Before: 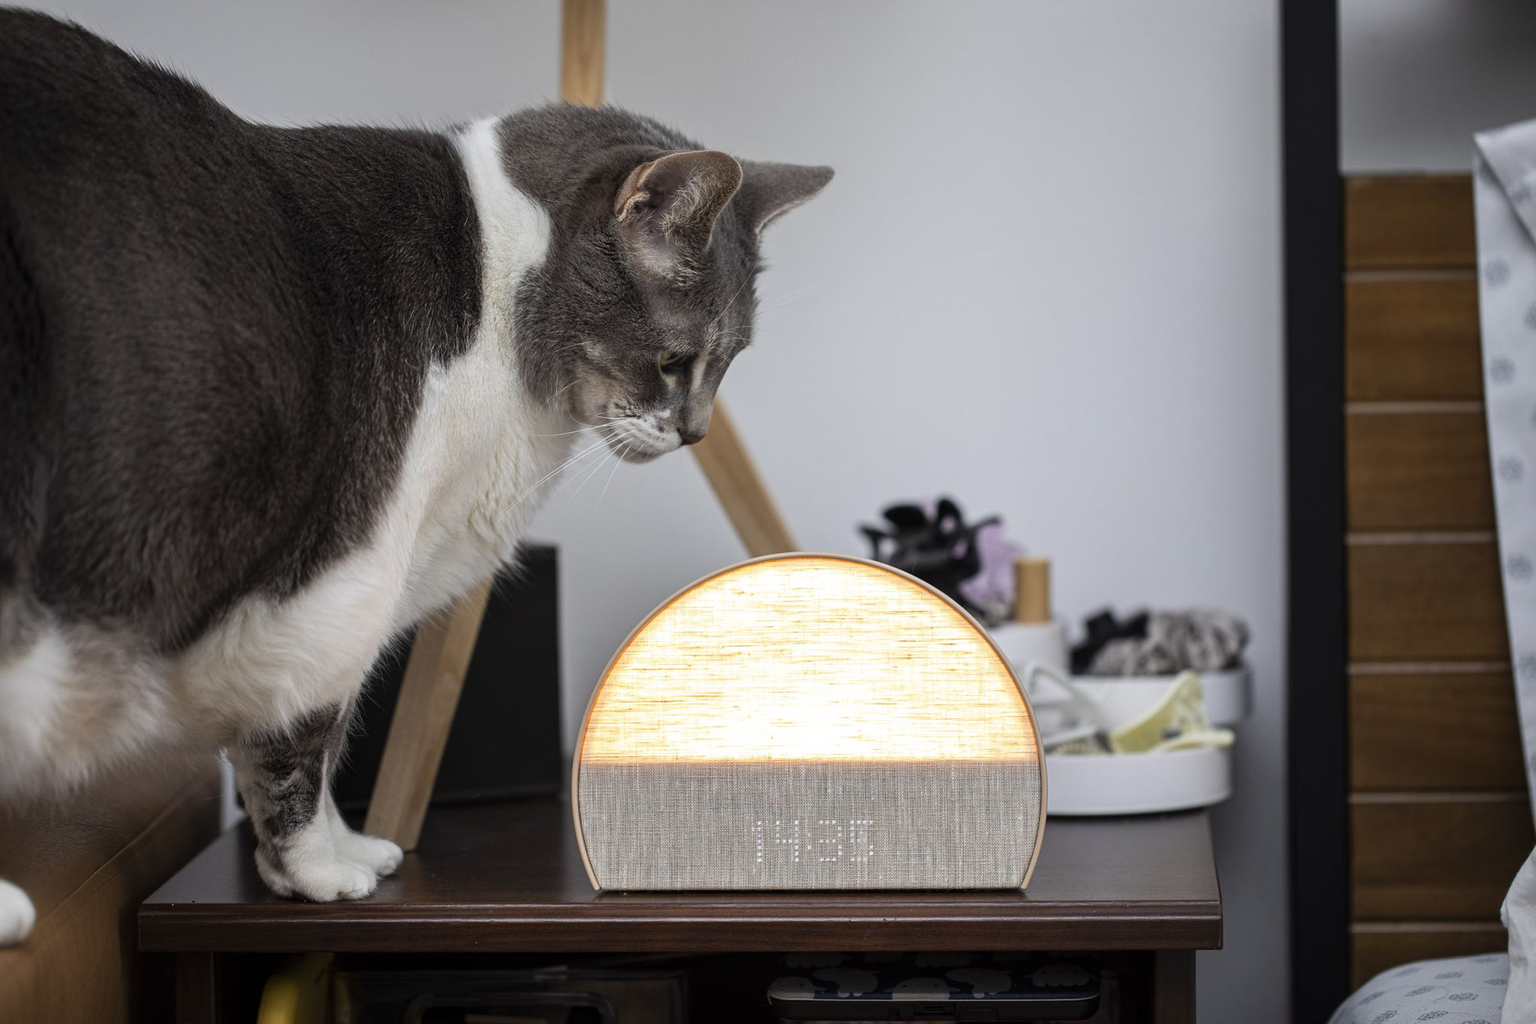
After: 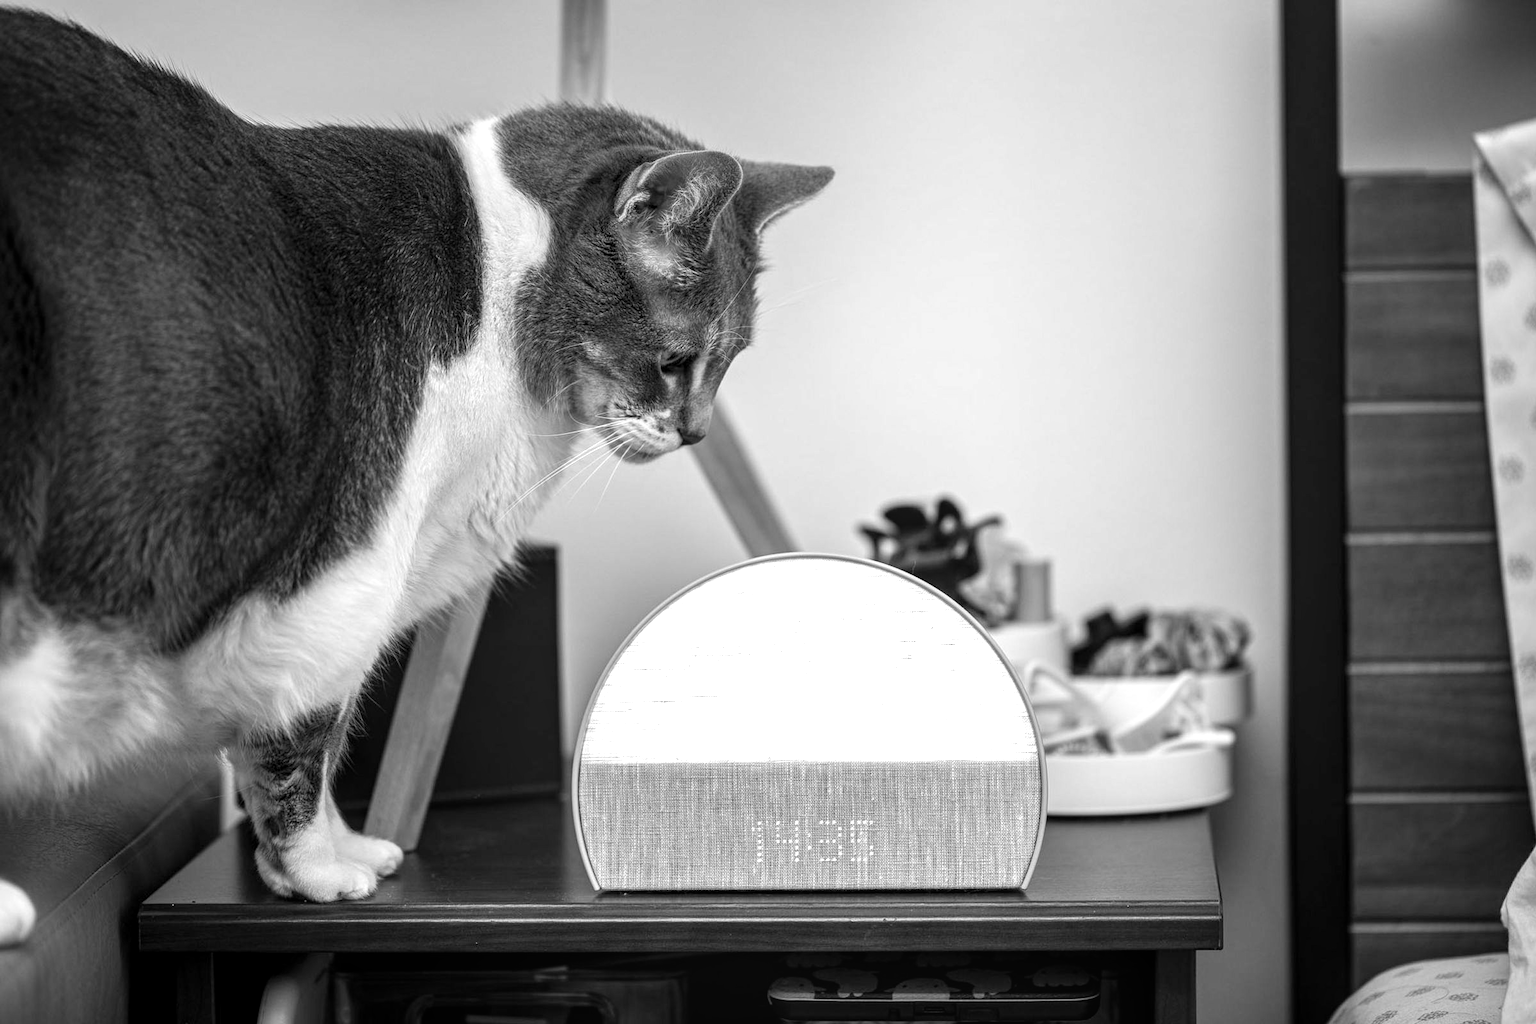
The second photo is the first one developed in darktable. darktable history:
local contrast: on, module defaults
exposure: exposure 0.661 EV, compensate highlight preservation false
monochrome: on, module defaults
